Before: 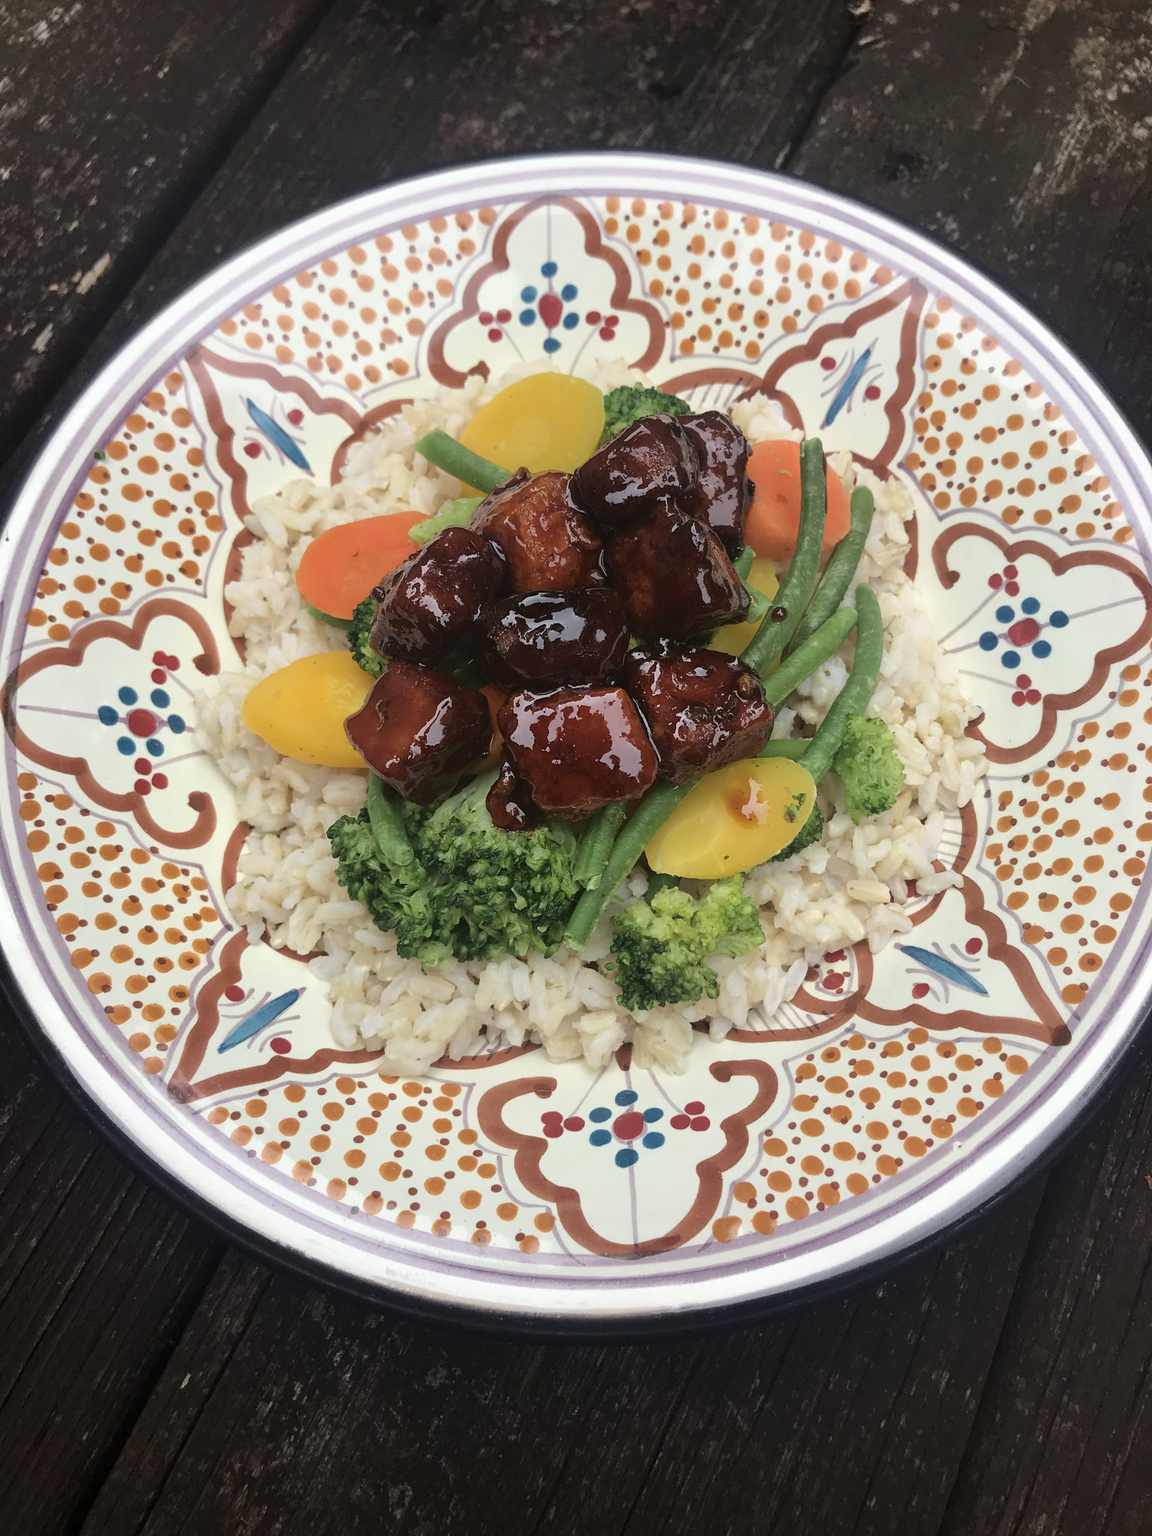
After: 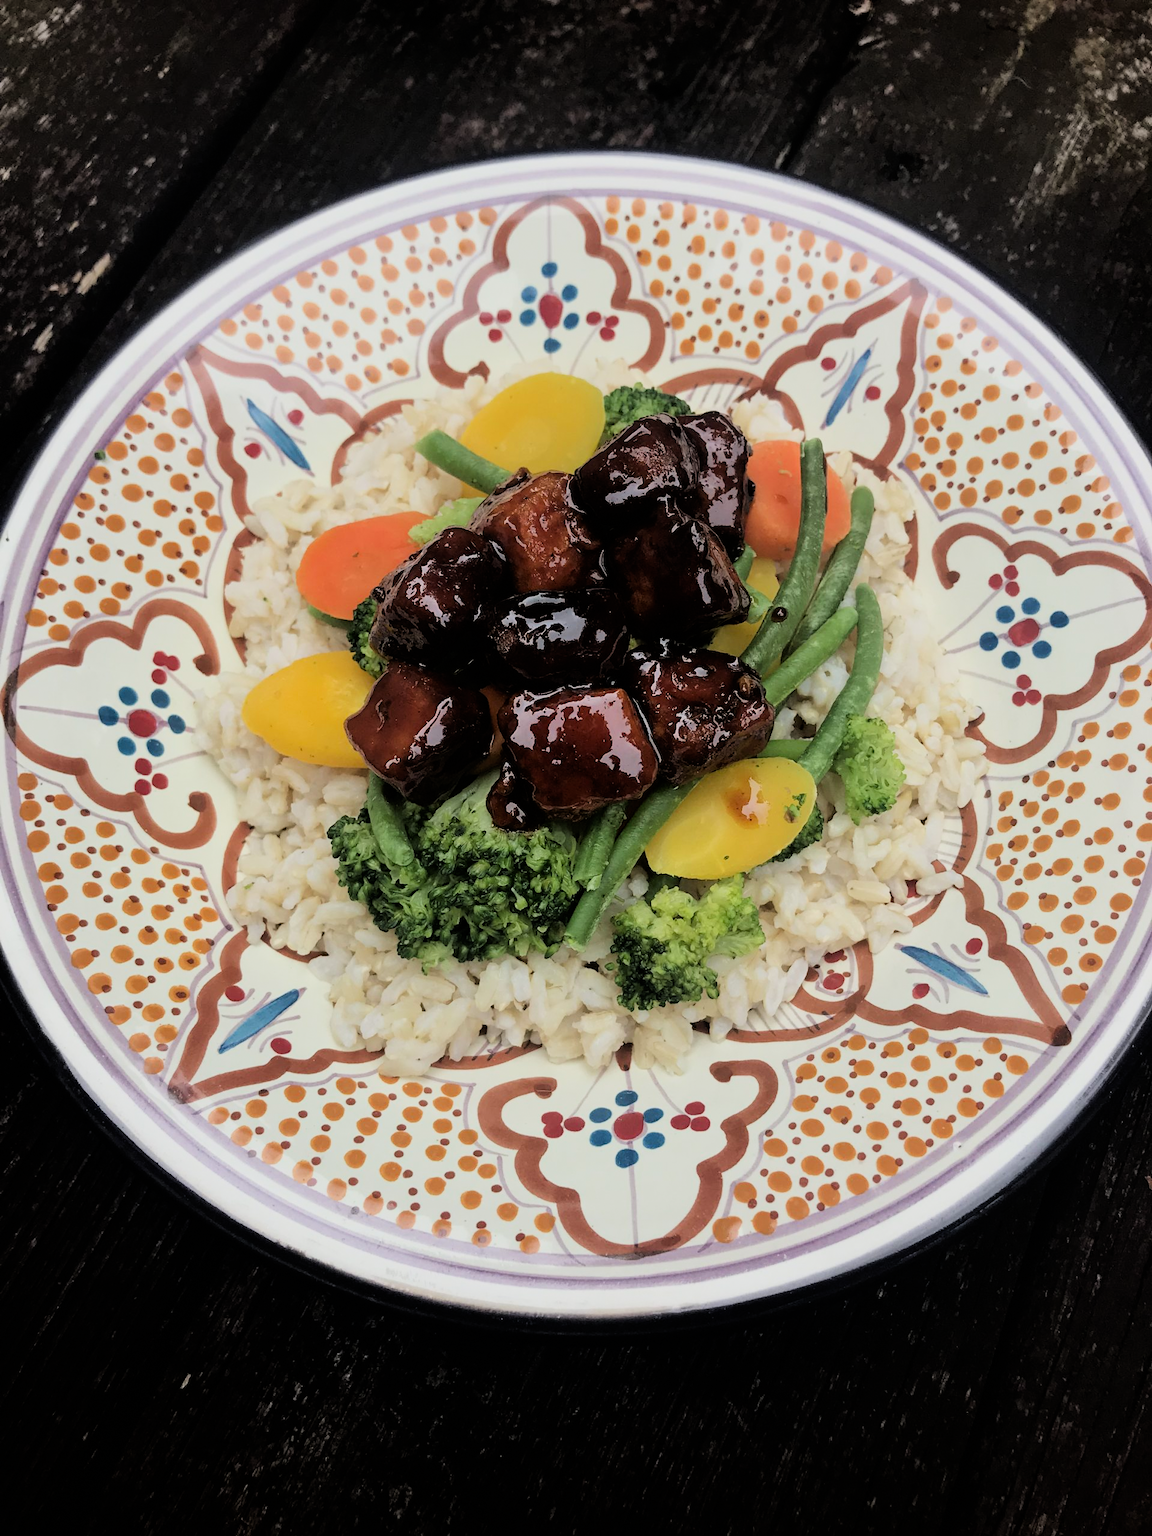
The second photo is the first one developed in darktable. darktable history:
grain: coarseness 0.81 ISO, strength 1.34%, mid-tones bias 0%
filmic rgb: black relative exposure -5 EV, hardness 2.88, contrast 1.3
contrast brightness saturation: contrast 0.04, saturation 0.16
